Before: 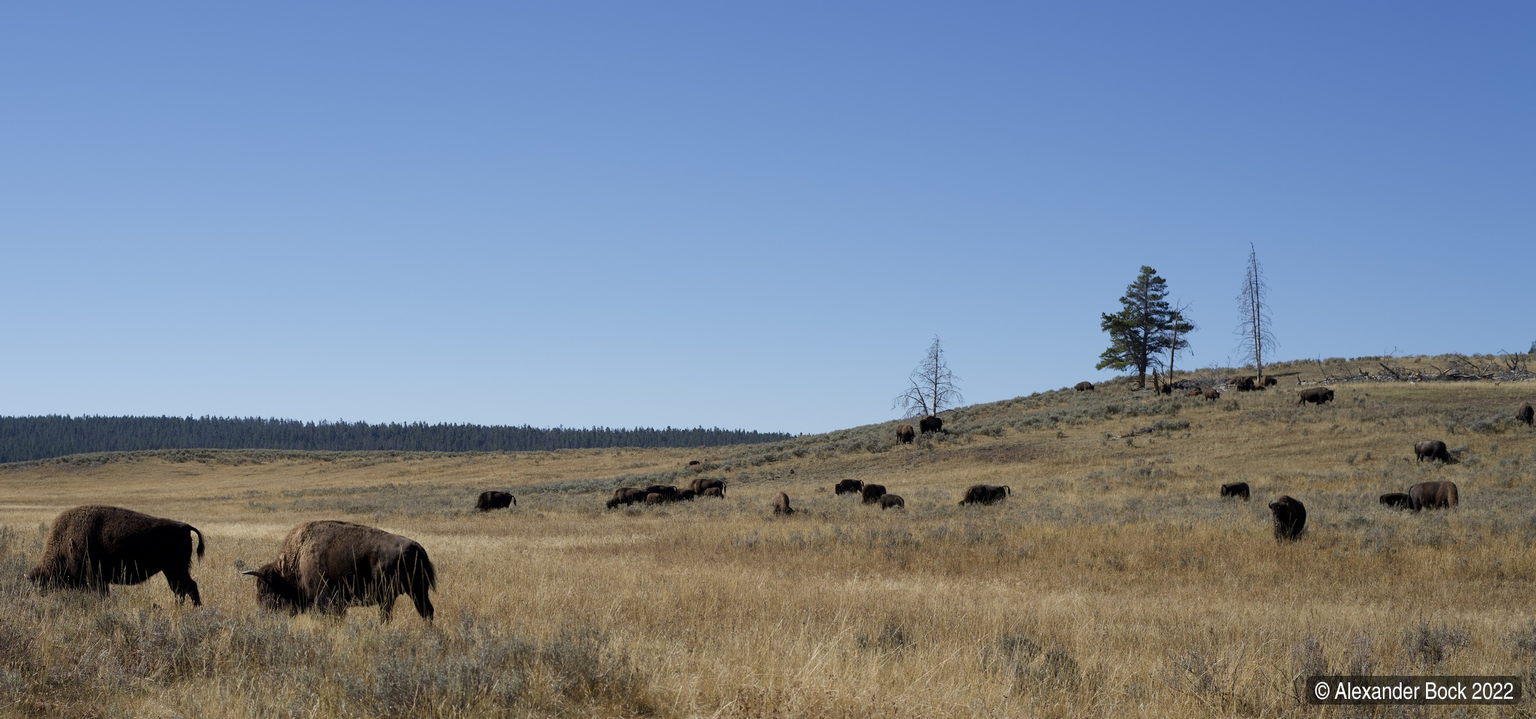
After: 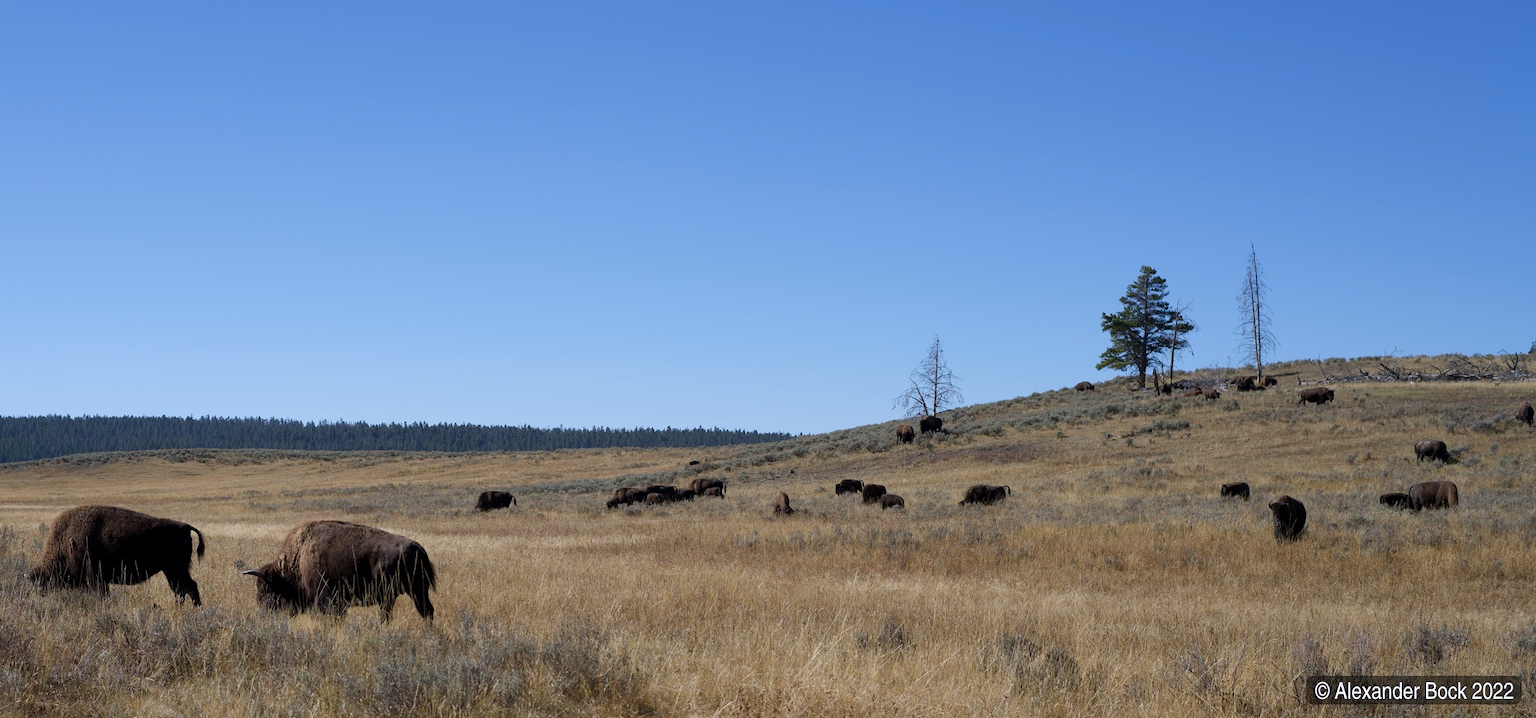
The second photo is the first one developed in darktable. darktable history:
color calibration: gray › normalize channels true, illuminant as shot in camera, x 0.358, y 0.373, temperature 4628.91 K, gamut compression 0.021
